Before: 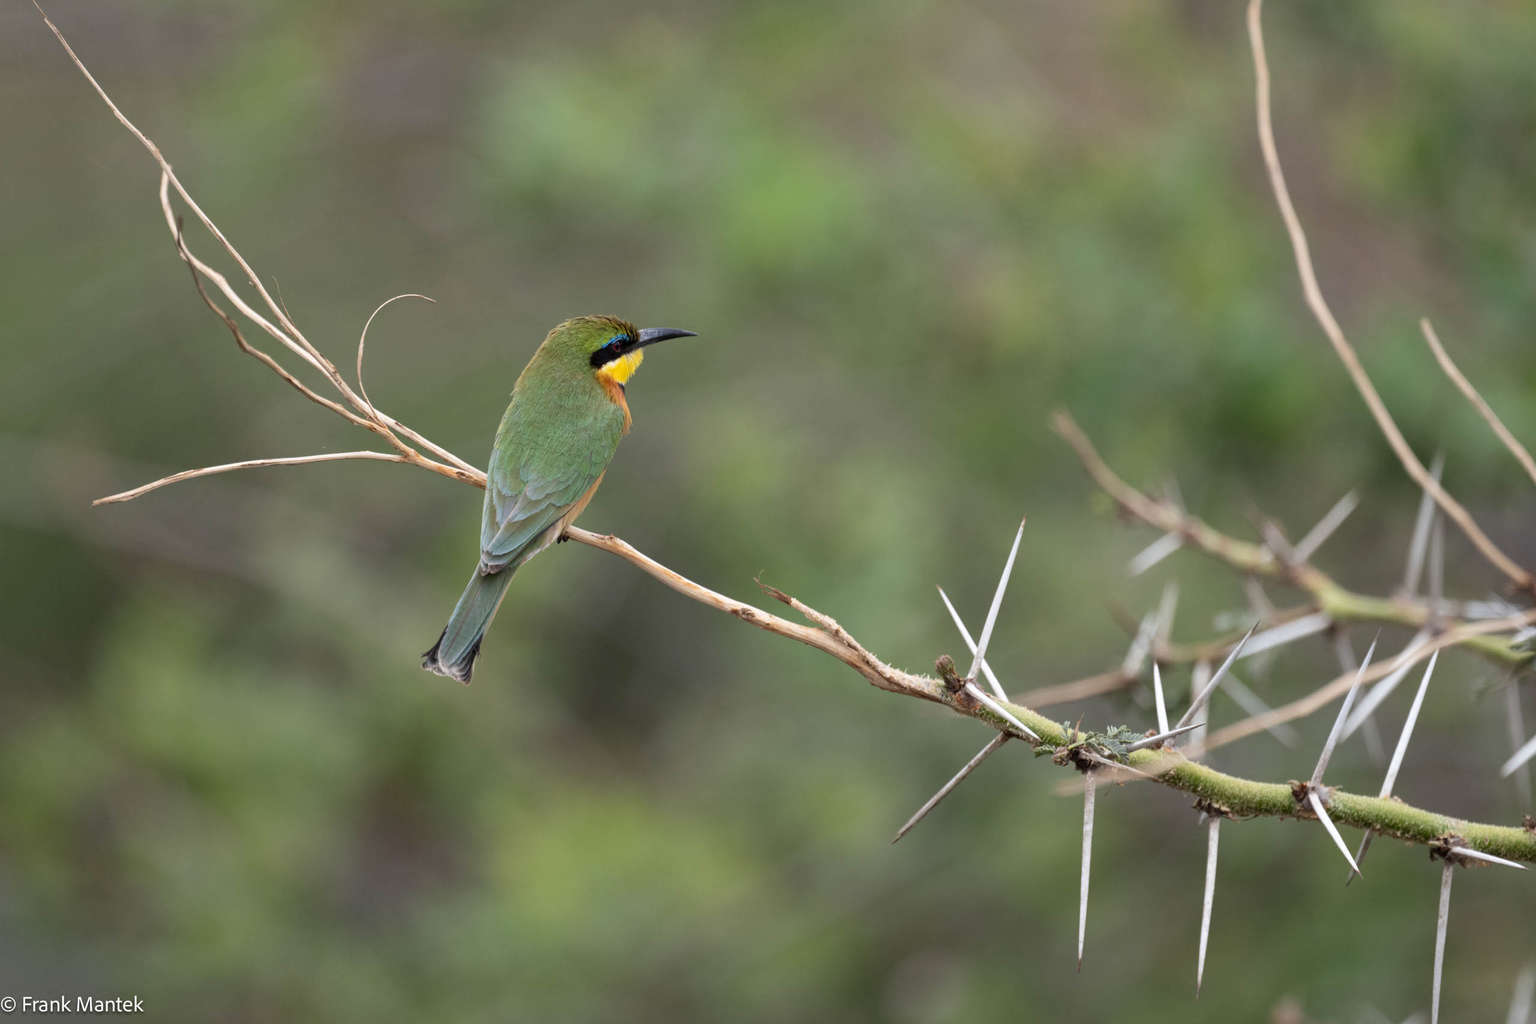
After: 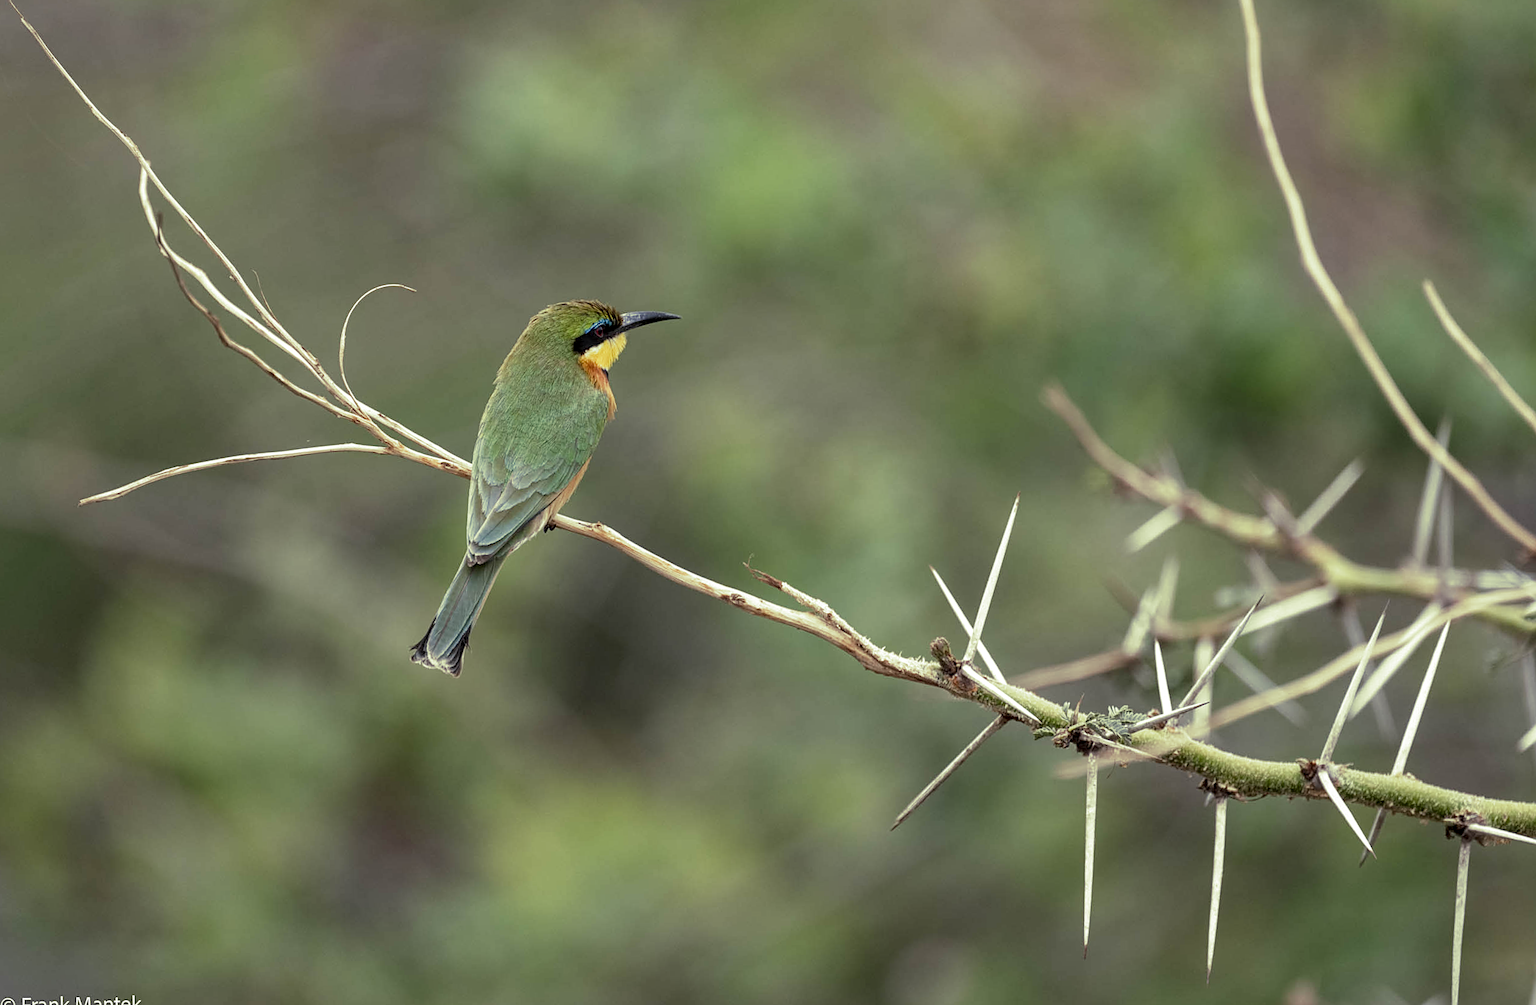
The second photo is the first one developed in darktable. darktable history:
split-toning: shadows › hue 290.82°, shadows › saturation 0.34, highlights › saturation 0.38, balance 0, compress 50%
sharpen: on, module defaults
rotate and perspective: rotation -1.32°, lens shift (horizontal) -0.031, crop left 0.015, crop right 0.985, crop top 0.047, crop bottom 0.982
local contrast: detail 130%
